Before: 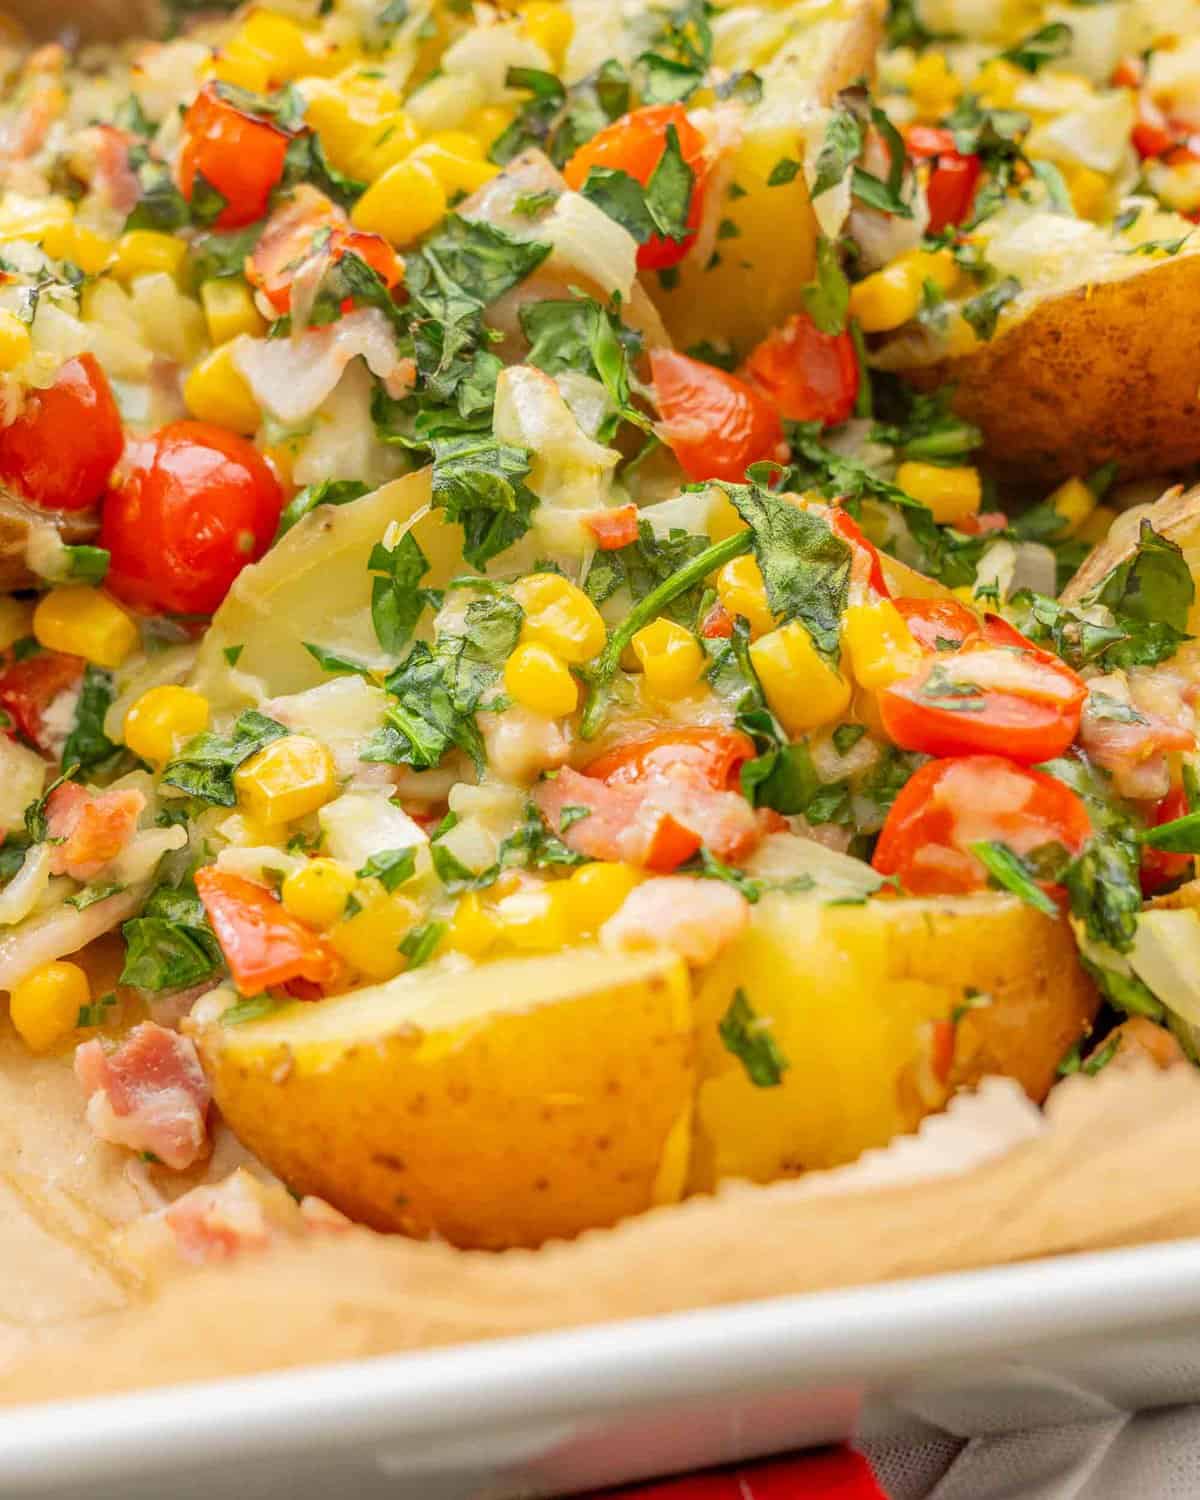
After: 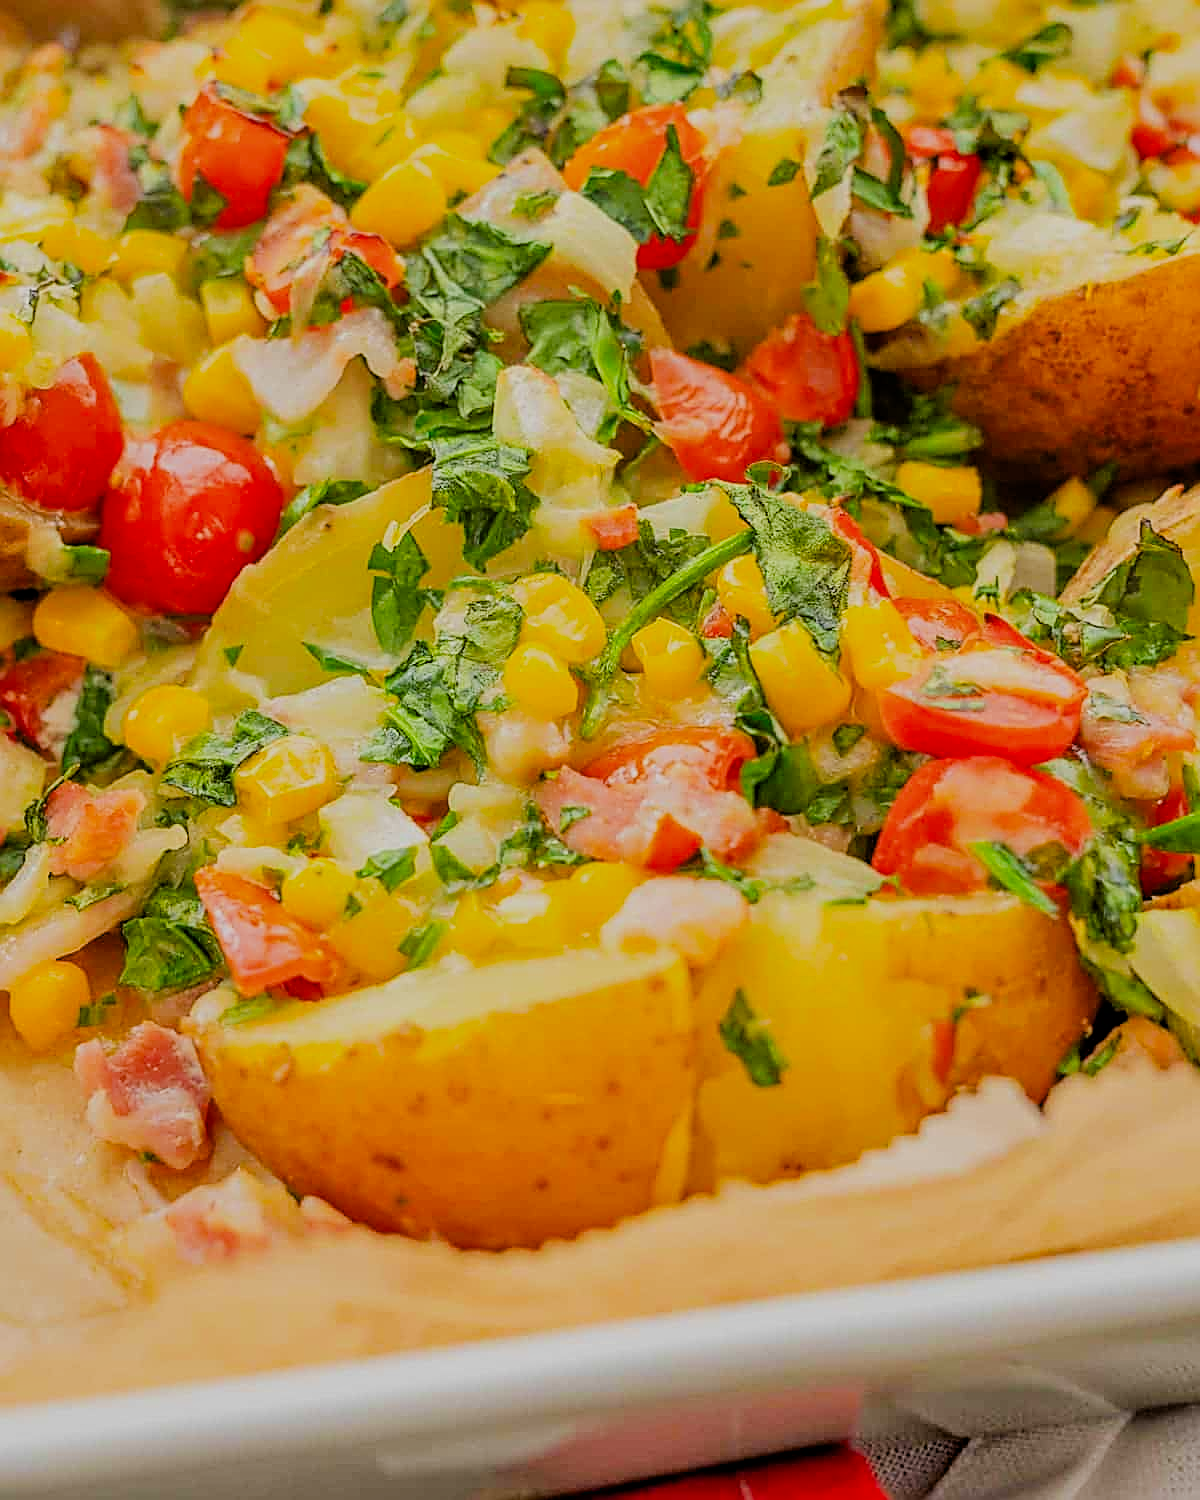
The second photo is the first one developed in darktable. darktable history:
filmic rgb: black relative exposure -7.23 EV, white relative exposure 5.39 EV, hardness 3.02
shadows and highlights: shadows 48.54, highlights -42.41, soften with gaussian
sharpen: amount 1.006
color zones: curves: ch1 [(0.25, 0.61) (0.75, 0.248)]
haze removal: compatibility mode true, adaptive false
